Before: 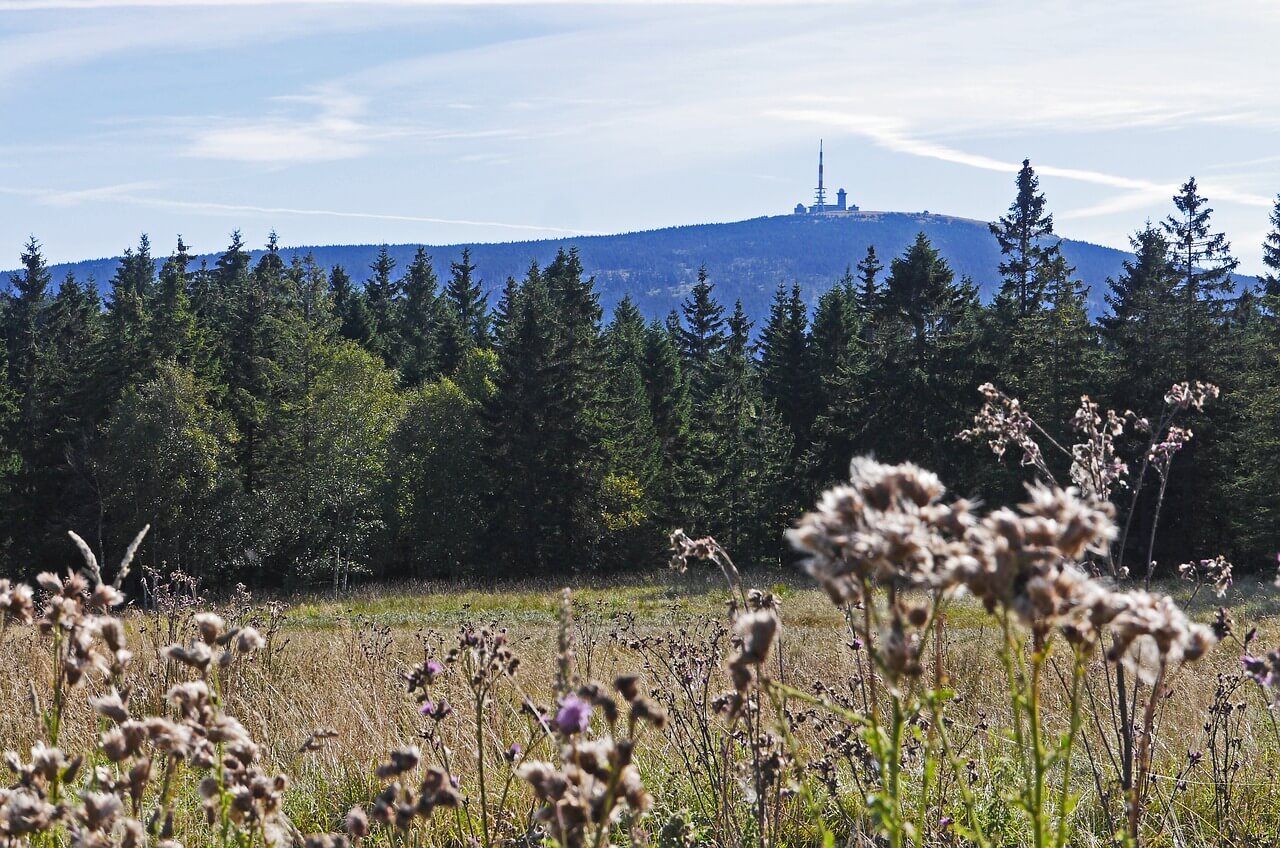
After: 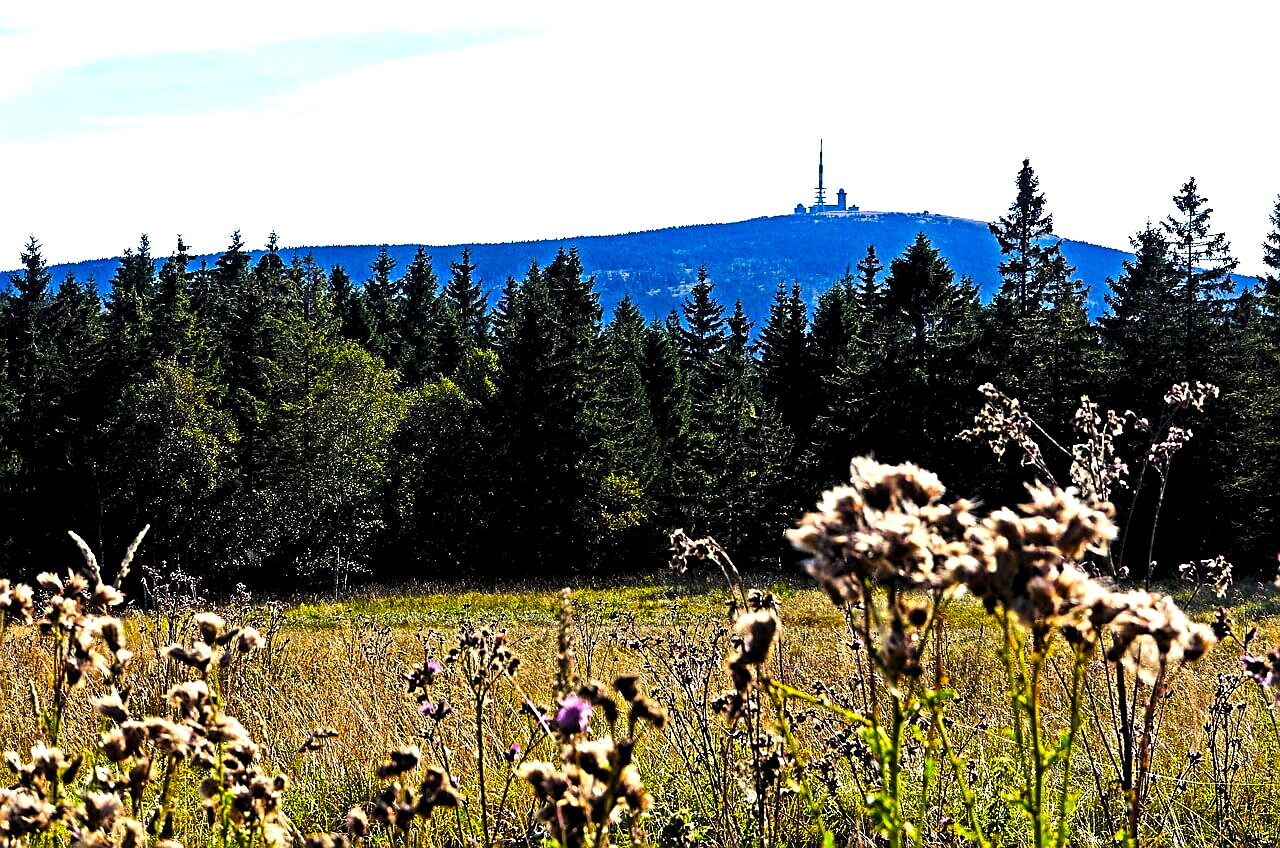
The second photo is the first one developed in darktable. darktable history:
velvia: on, module defaults
filmic rgb: middle gray luminance 12.55%, black relative exposure -10.15 EV, white relative exposure 3.47 EV, threshold 5.99 EV, target black luminance 0%, hardness 5.79, latitude 44.71%, contrast 1.221, highlights saturation mix 5.21%, shadows ↔ highlights balance 27.51%, enable highlight reconstruction true
color correction: highlights b* -0.05, saturation 1.85
sharpen: on, module defaults
levels: levels [0.044, 0.475, 0.791]
color balance rgb: highlights gain › chroma 2.978%, highlights gain › hue 76.72°, perceptual saturation grading › global saturation 30.972%, perceptual brilliance grading › global brilliance -1.289%, perceptual brilliance grading › highlights -0.752%, perceptual brilliance grading › mid-tones -1.639%, perceptual brilliance grading › shadows -1.78%, global vibrance -24.726%
